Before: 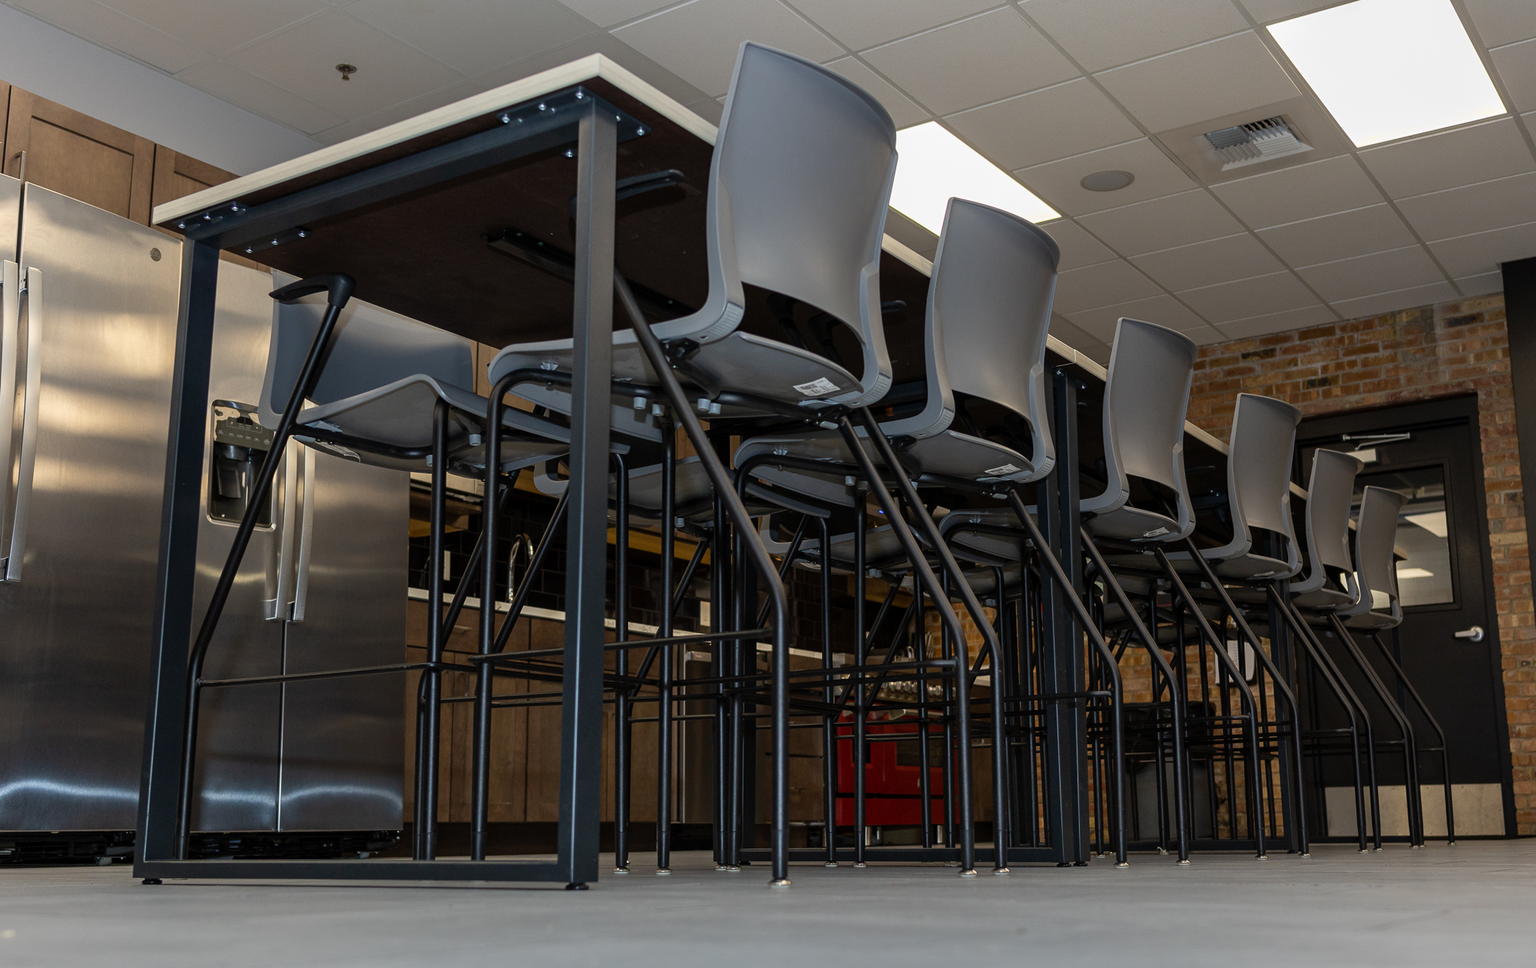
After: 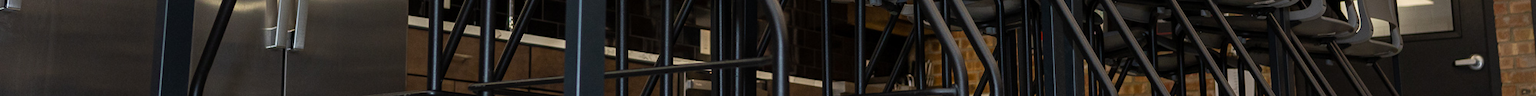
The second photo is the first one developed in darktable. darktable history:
tone equalizer: on, module defaults
crop and rotate: top 59.084%, bottom 30.916%
